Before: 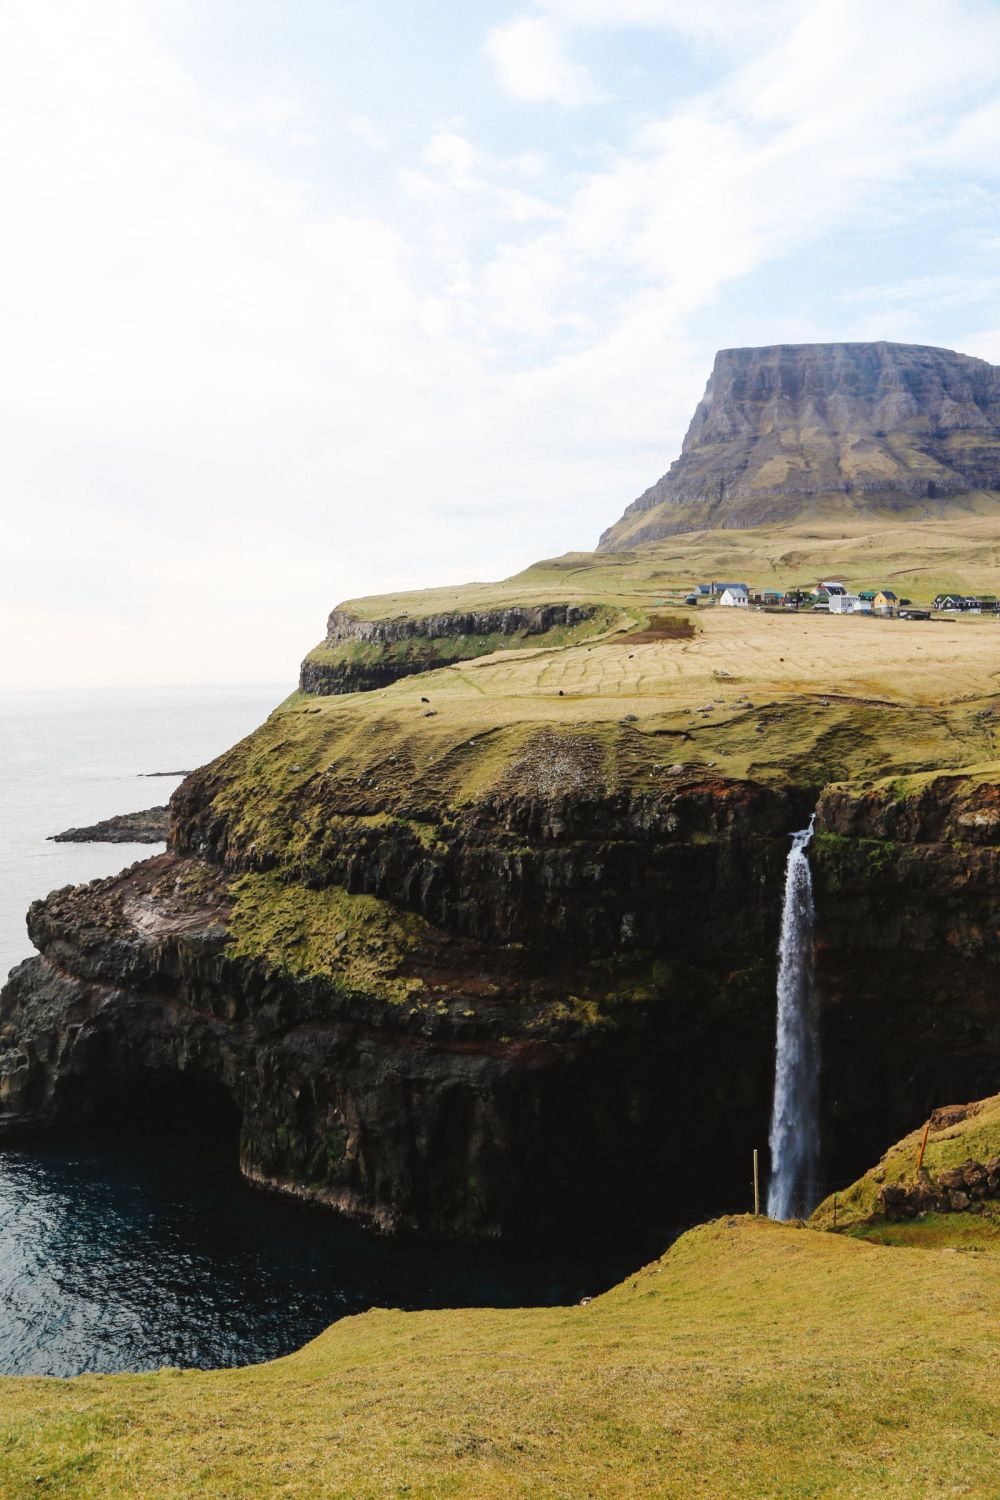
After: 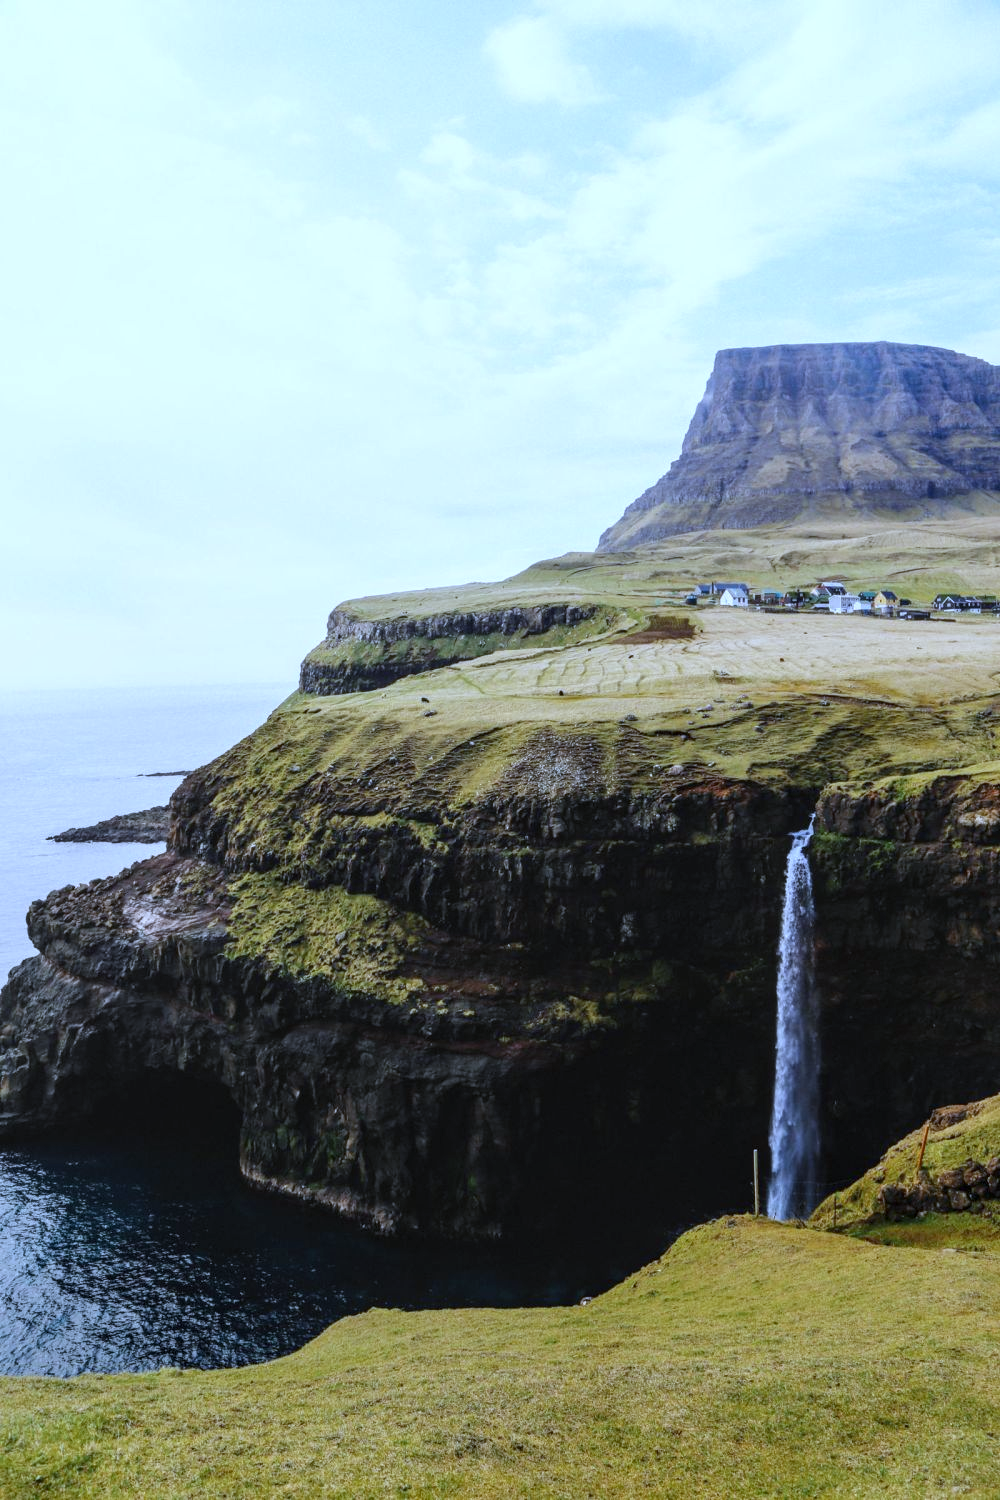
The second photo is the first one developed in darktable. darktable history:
local contrast: on, module defaults
white balance: red 0.871, blue 1.249
